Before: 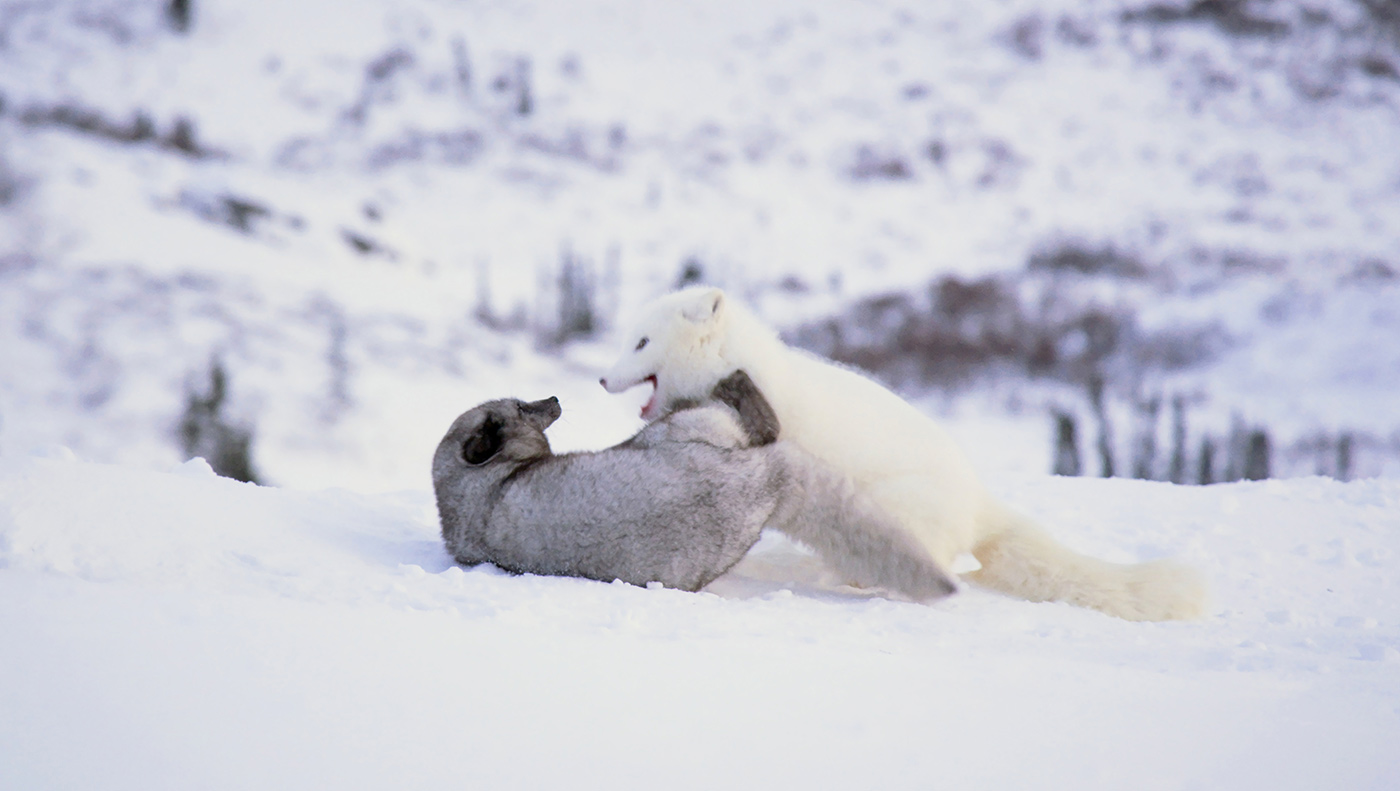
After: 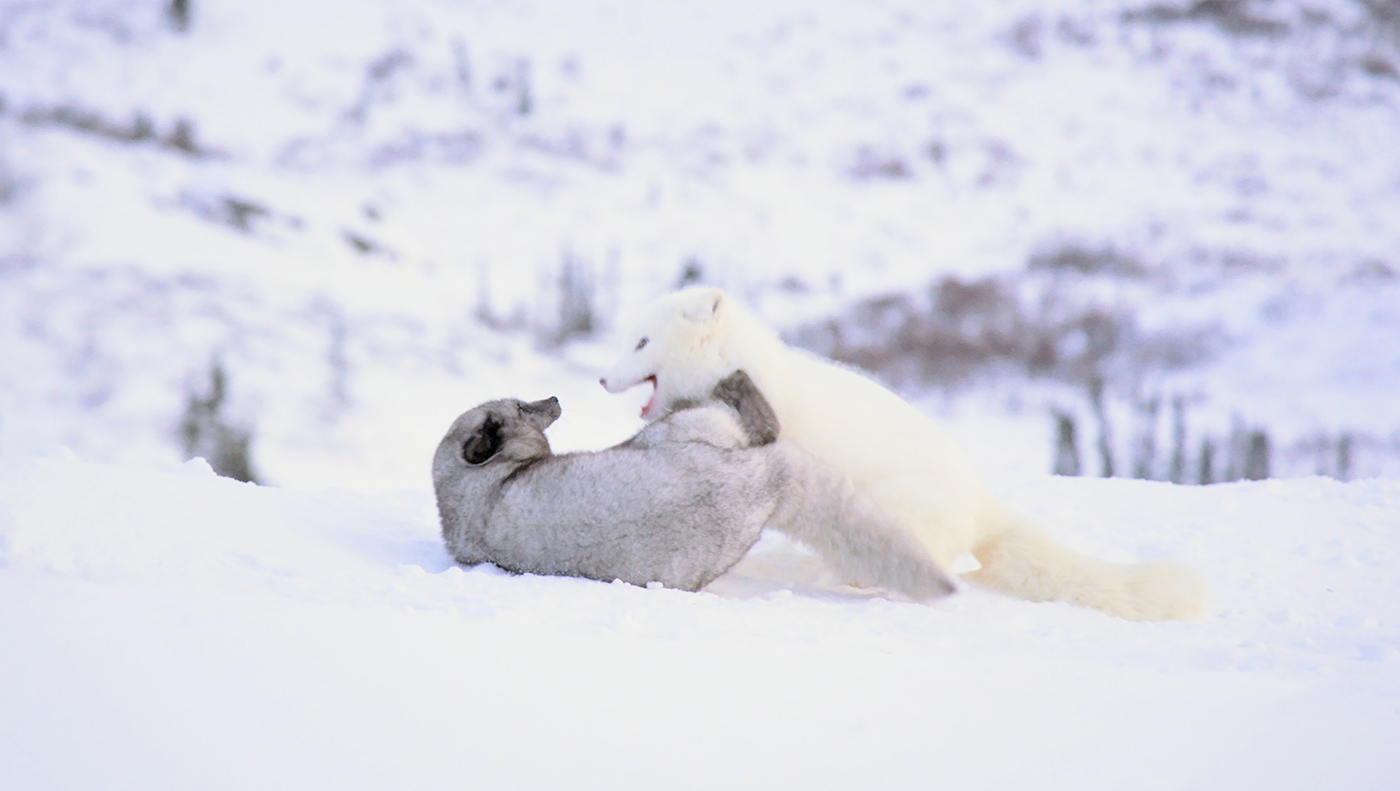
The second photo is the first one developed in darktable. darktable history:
contrast brightness saturation: brightness 0.285
tone equalizer: on, module defaults
